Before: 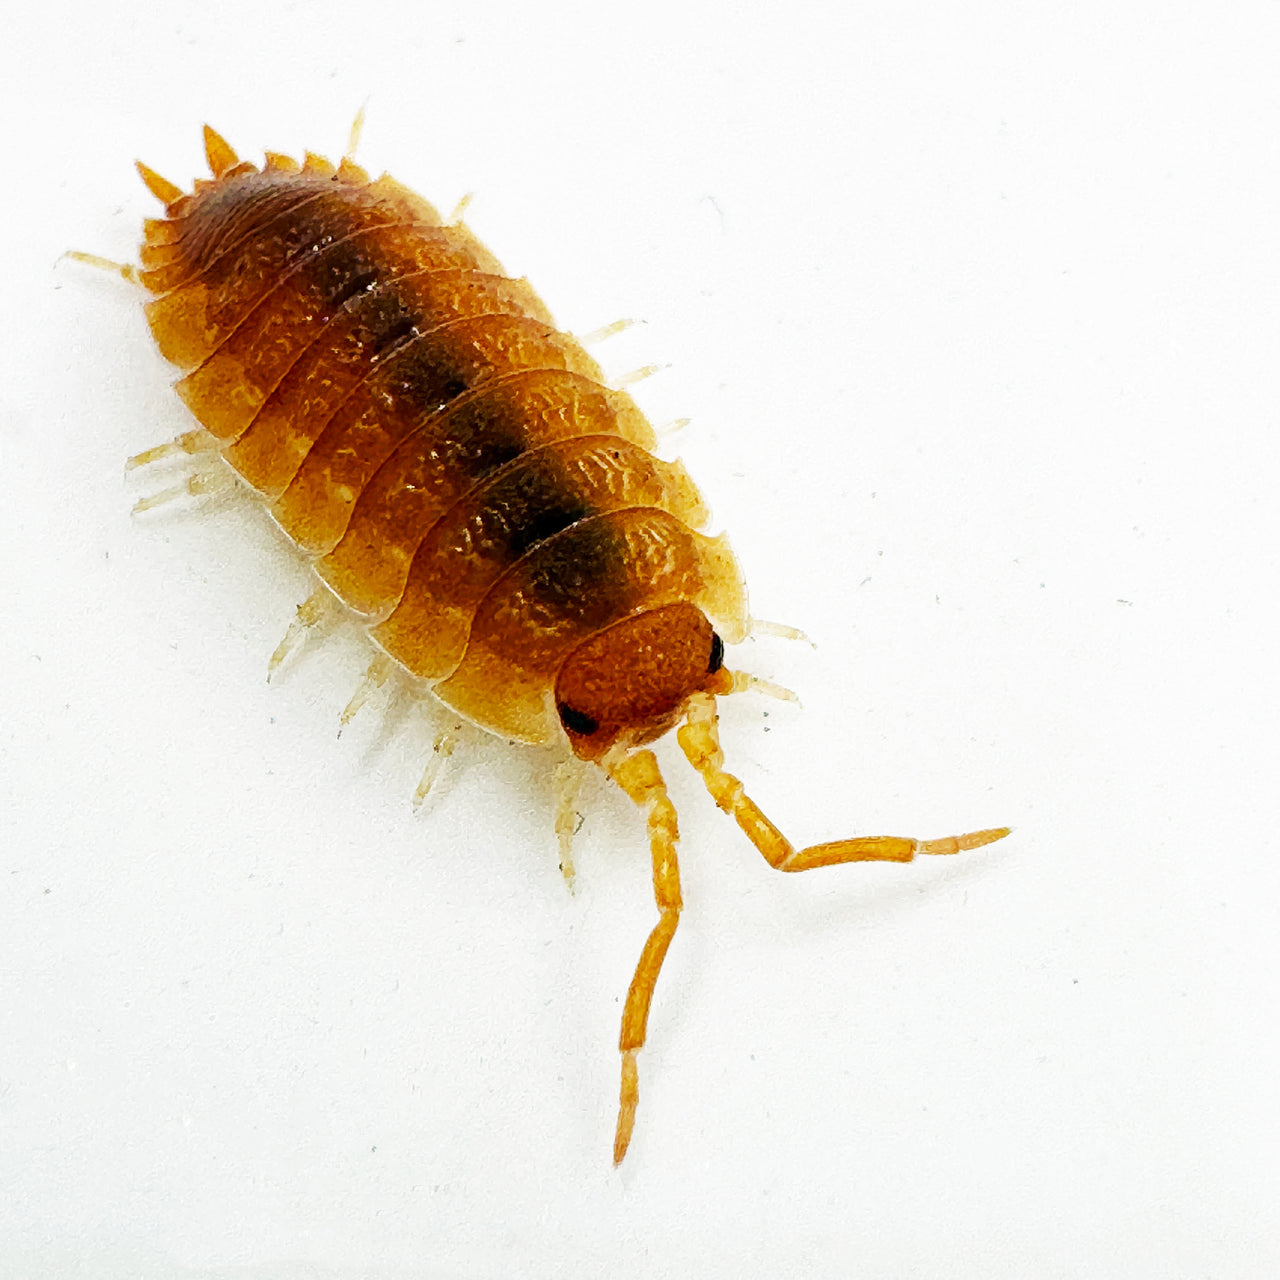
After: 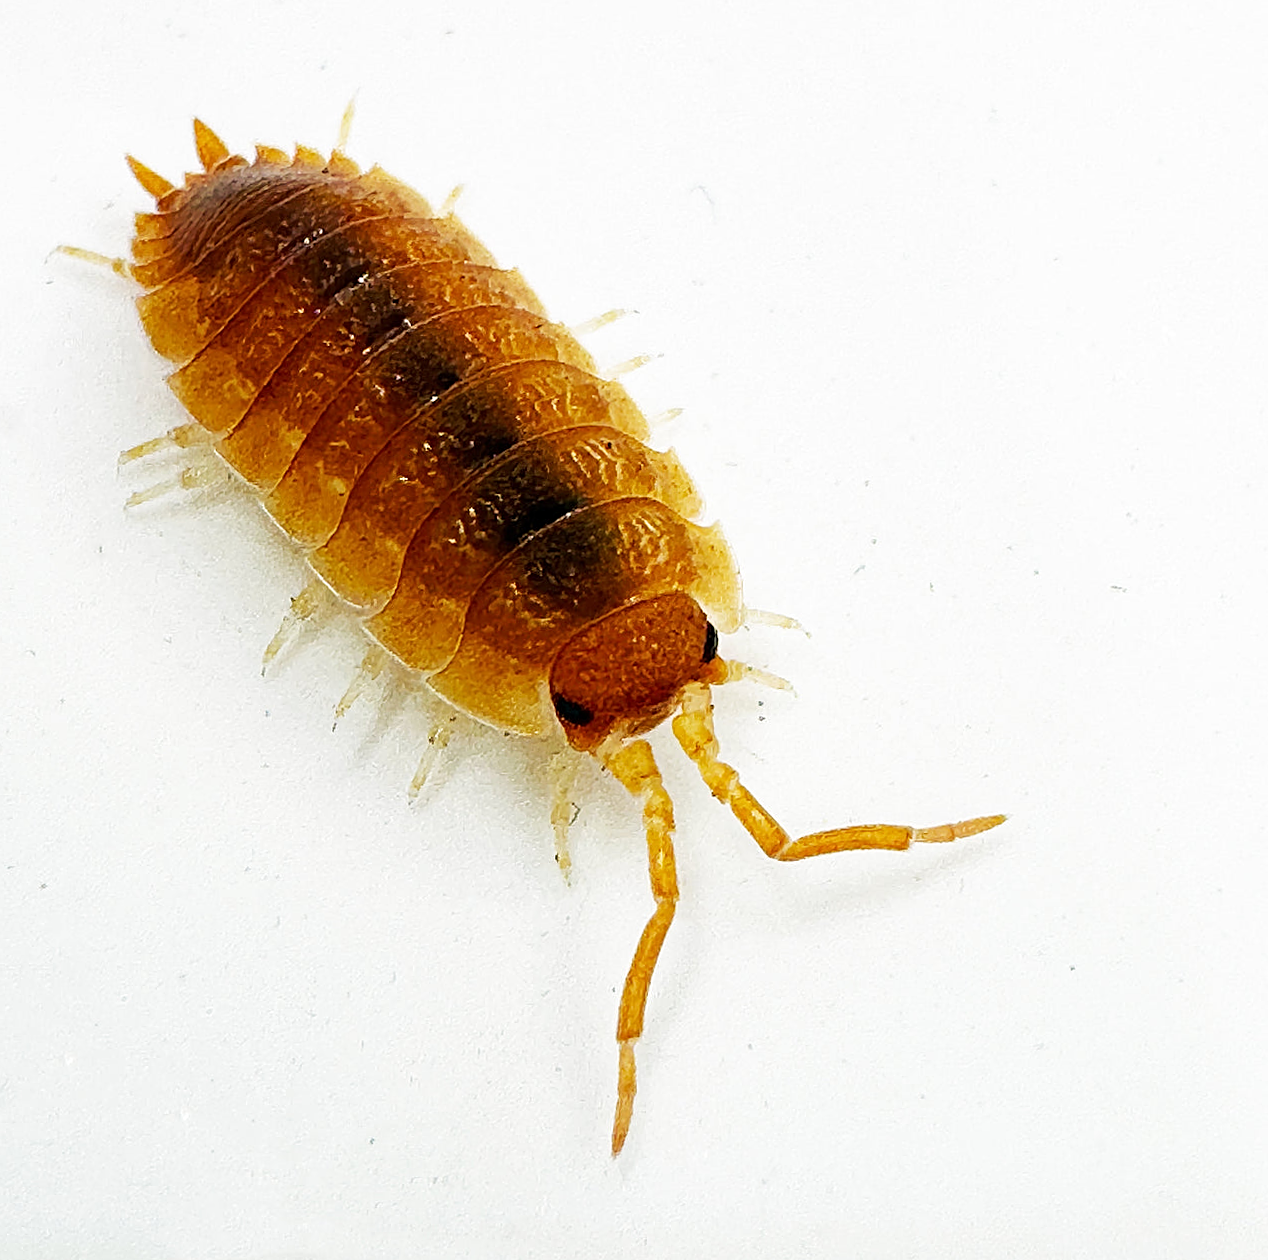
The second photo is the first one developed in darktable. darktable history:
sharpen: on, module defaults
rotate and perspective: rotation -0.45°, automatic cropping original format, crop left 0.008, crop right 0.992, crop top 0.012, crop bottom 0.988
